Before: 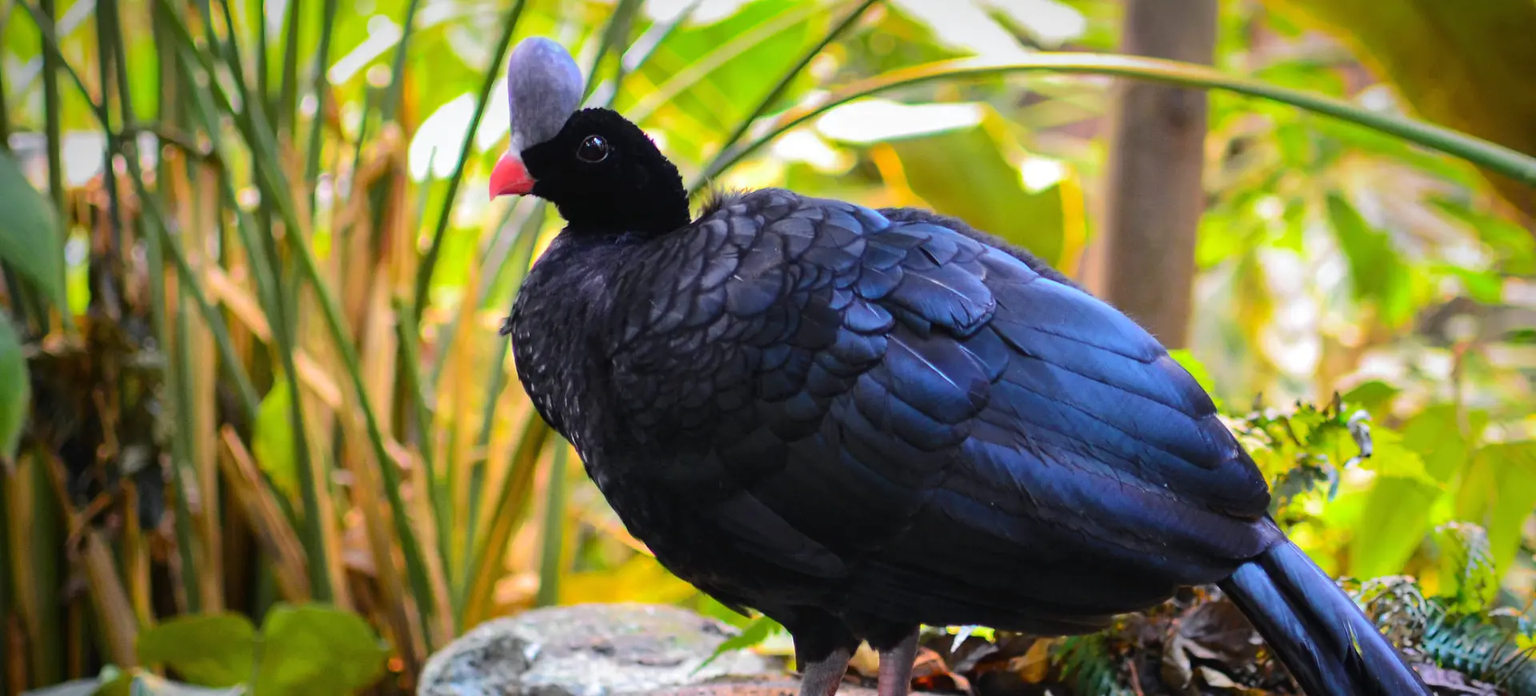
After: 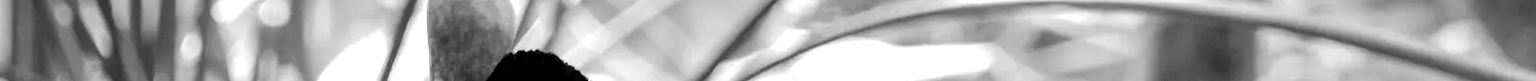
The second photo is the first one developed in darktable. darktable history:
monochrome: on, module defaults
color balance rgb: shadows lift › luminance -21.66%, shadows lift › chroma 8.98%, shadows lift › hue 283.37°, power › chroma 1.55%, power › hue 25.59°, highlights gain › luminance 6.08%, highlights gain › chroma 2.55%, highlights gain › hue 90°, global offset › luminance -0.87%, perceptual saturation grading › global saturation 27.49%, perceptual saturation grading › highlights -28.39%, perceptual saturation grading › mid-tones 15.22%, perceptual saturation grading › shadows 33.98%, perceptual brilliance grading › highlights 10%, perceptual brilliance grading › mid-tones 5%
crop and rotate: left 9.644%, top 9.491%, right 6.021%, bottom 80.509%
